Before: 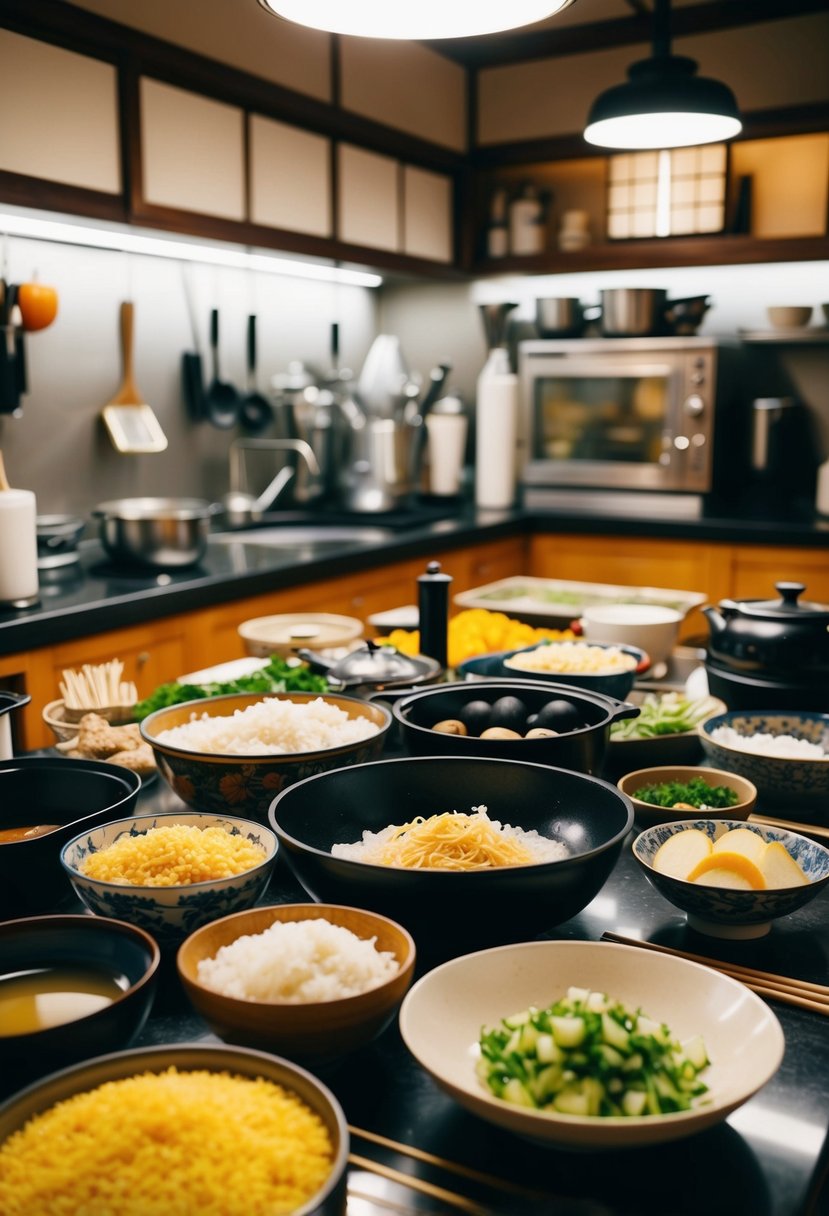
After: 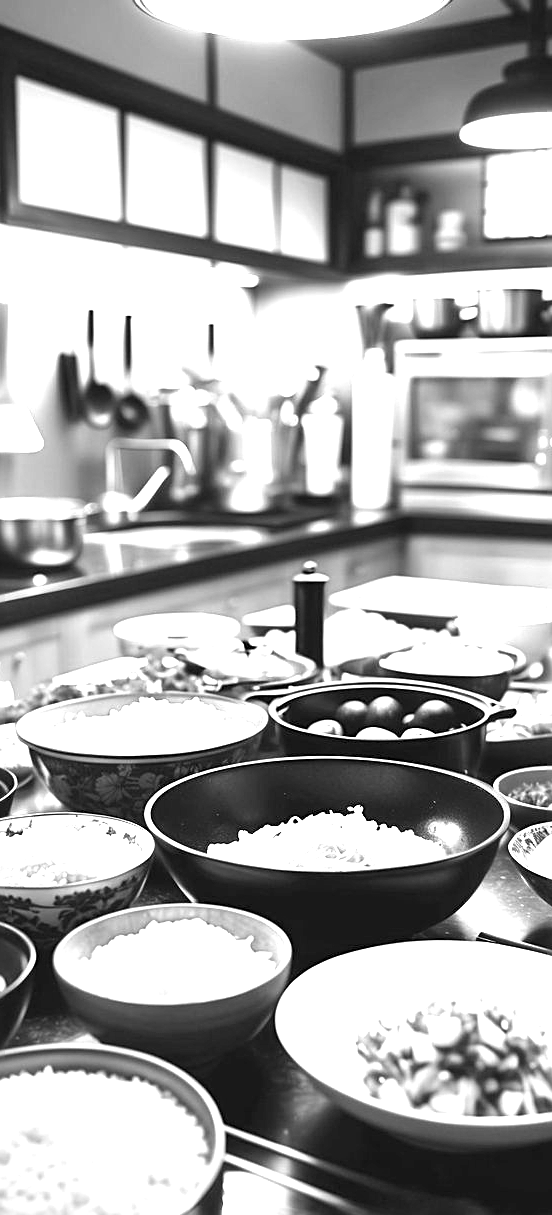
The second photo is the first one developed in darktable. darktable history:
exposure: black level correction 0, exposure 2 EV, compensate highlight preservation false
crop and rotate: left 15.055%, right 18.278%
sharpen: on, module defaults
monochrome: on, module defaults
